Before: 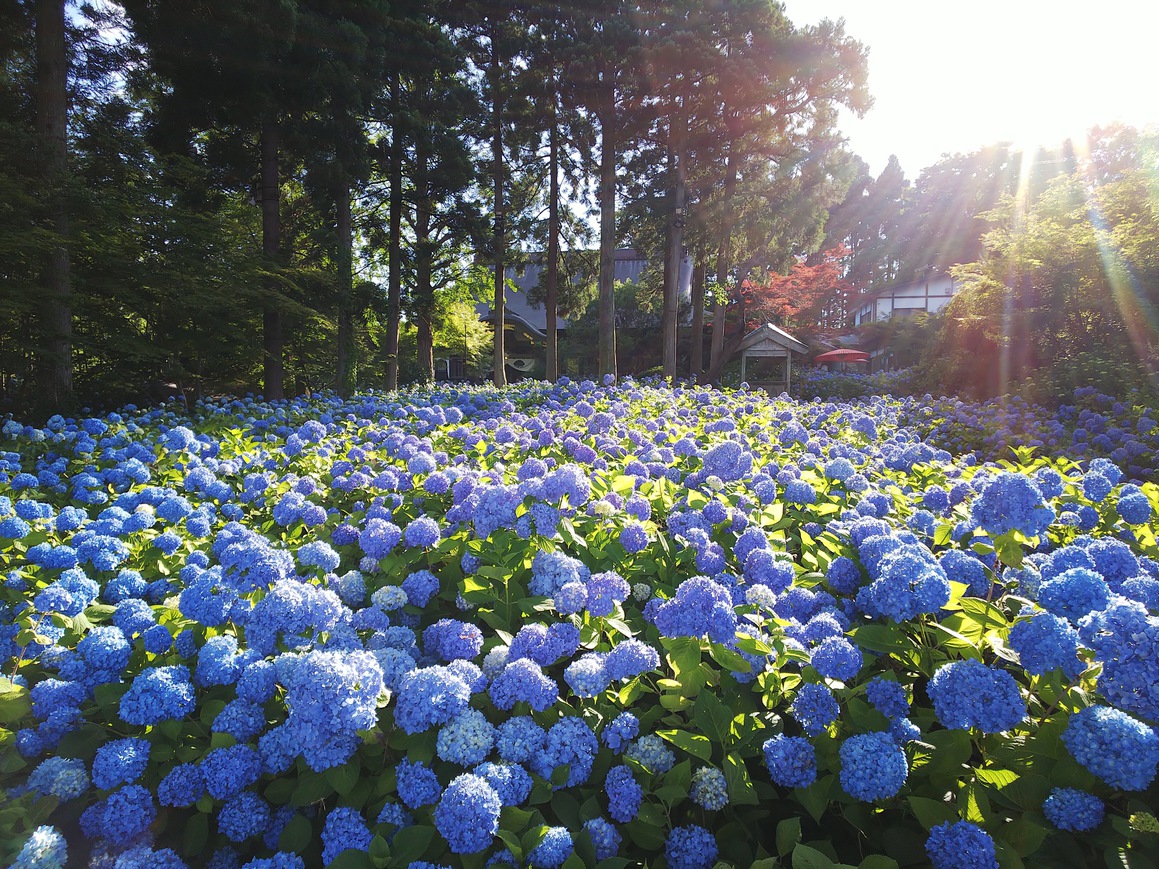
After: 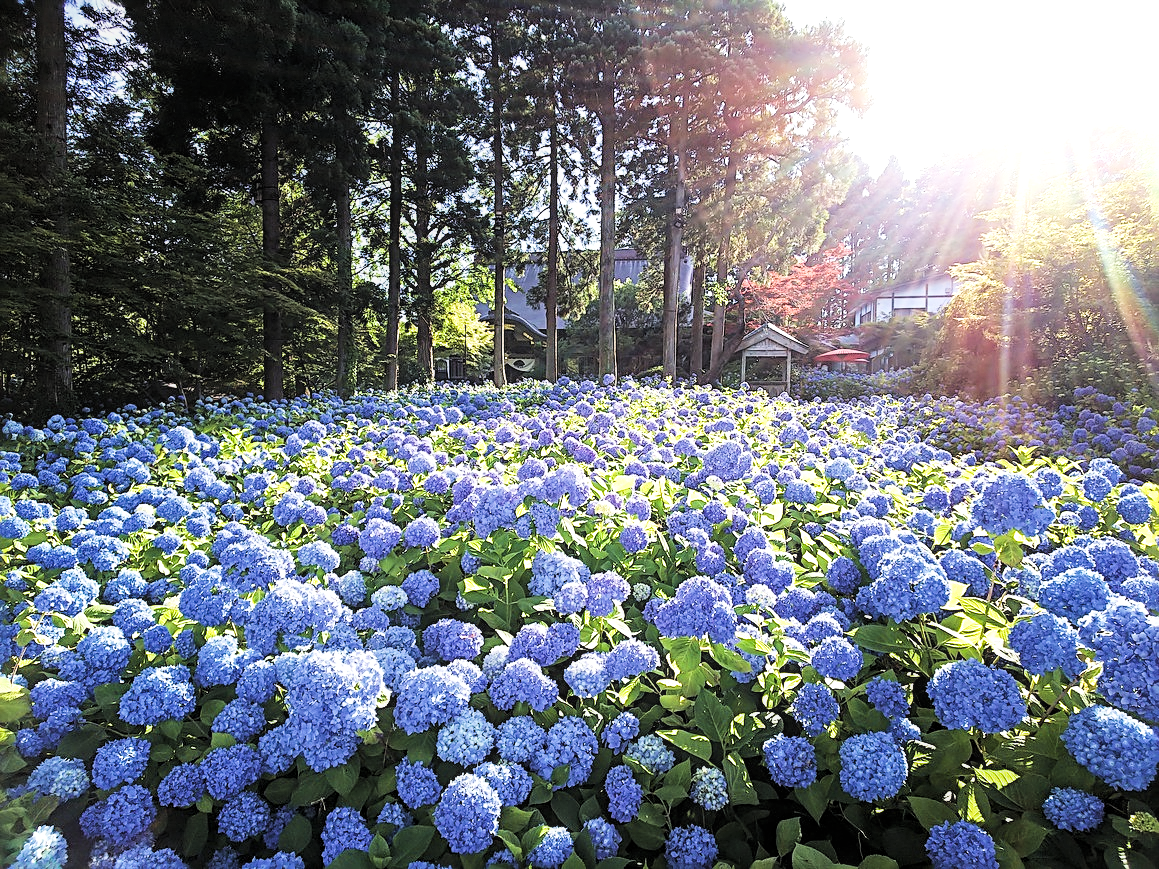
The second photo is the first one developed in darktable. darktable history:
velvia: strength 15%
filmic rgb: black relative exposure -5 EV, hardness 2.88, contrast 1.3
levels: levels [0.029, 0.545, 0.971]
exposure: black level correction 0, exposure 1.4 EV, compensate highlight preservation false
local contrast: detail 117%
sharpen: radius 2.531, amount 0.628
